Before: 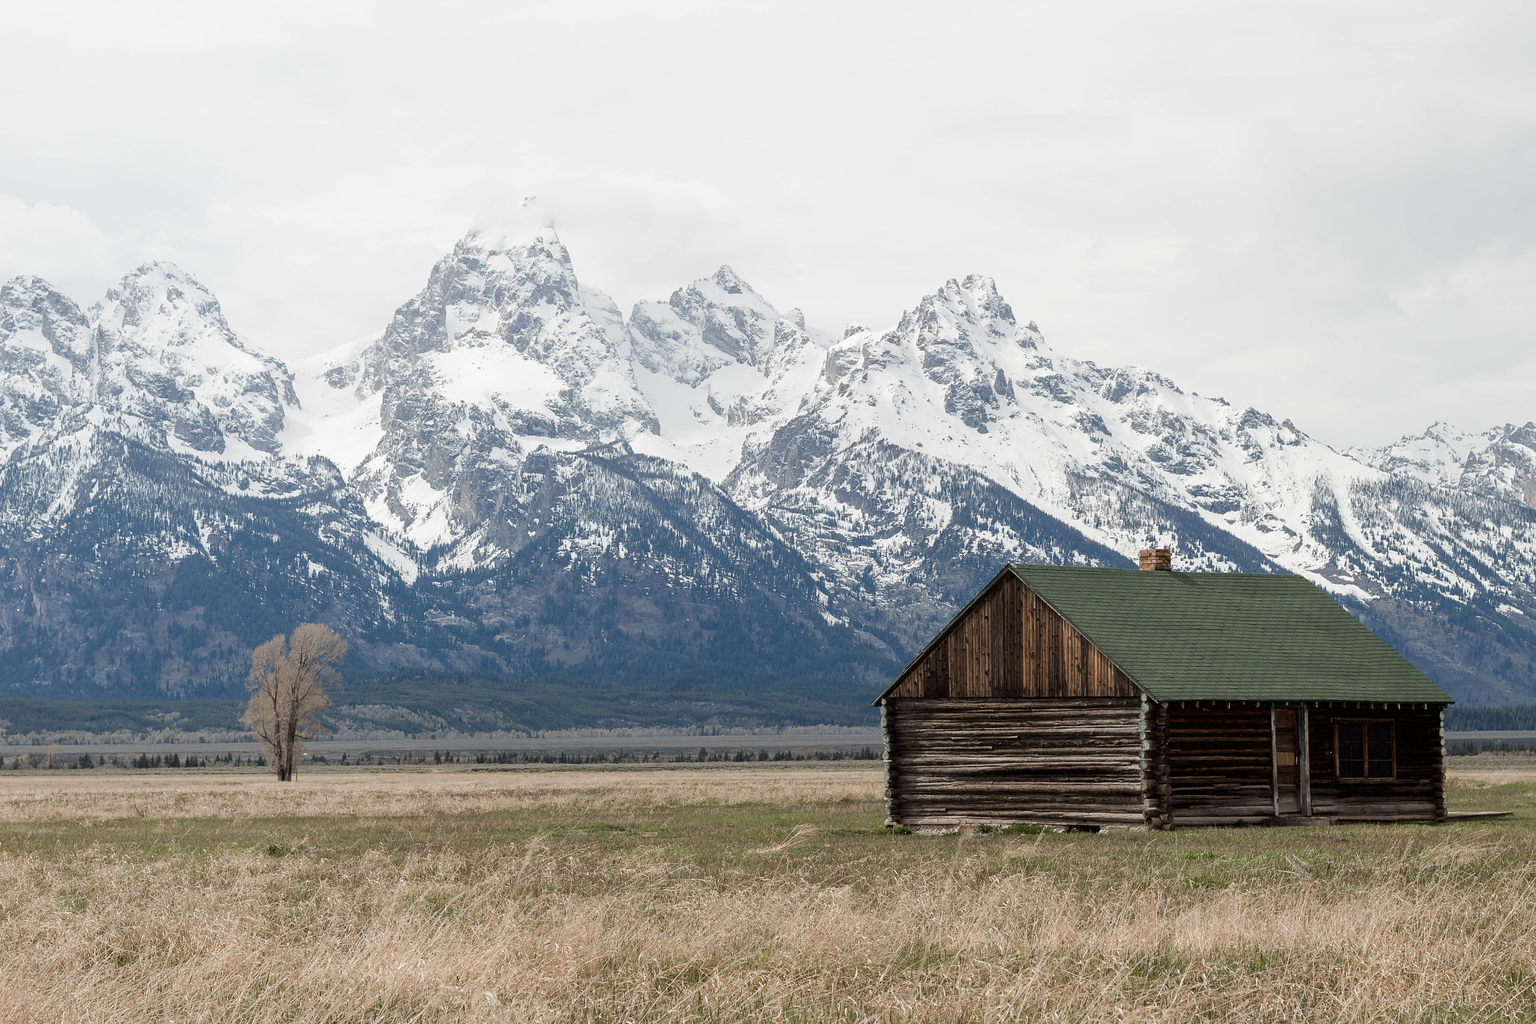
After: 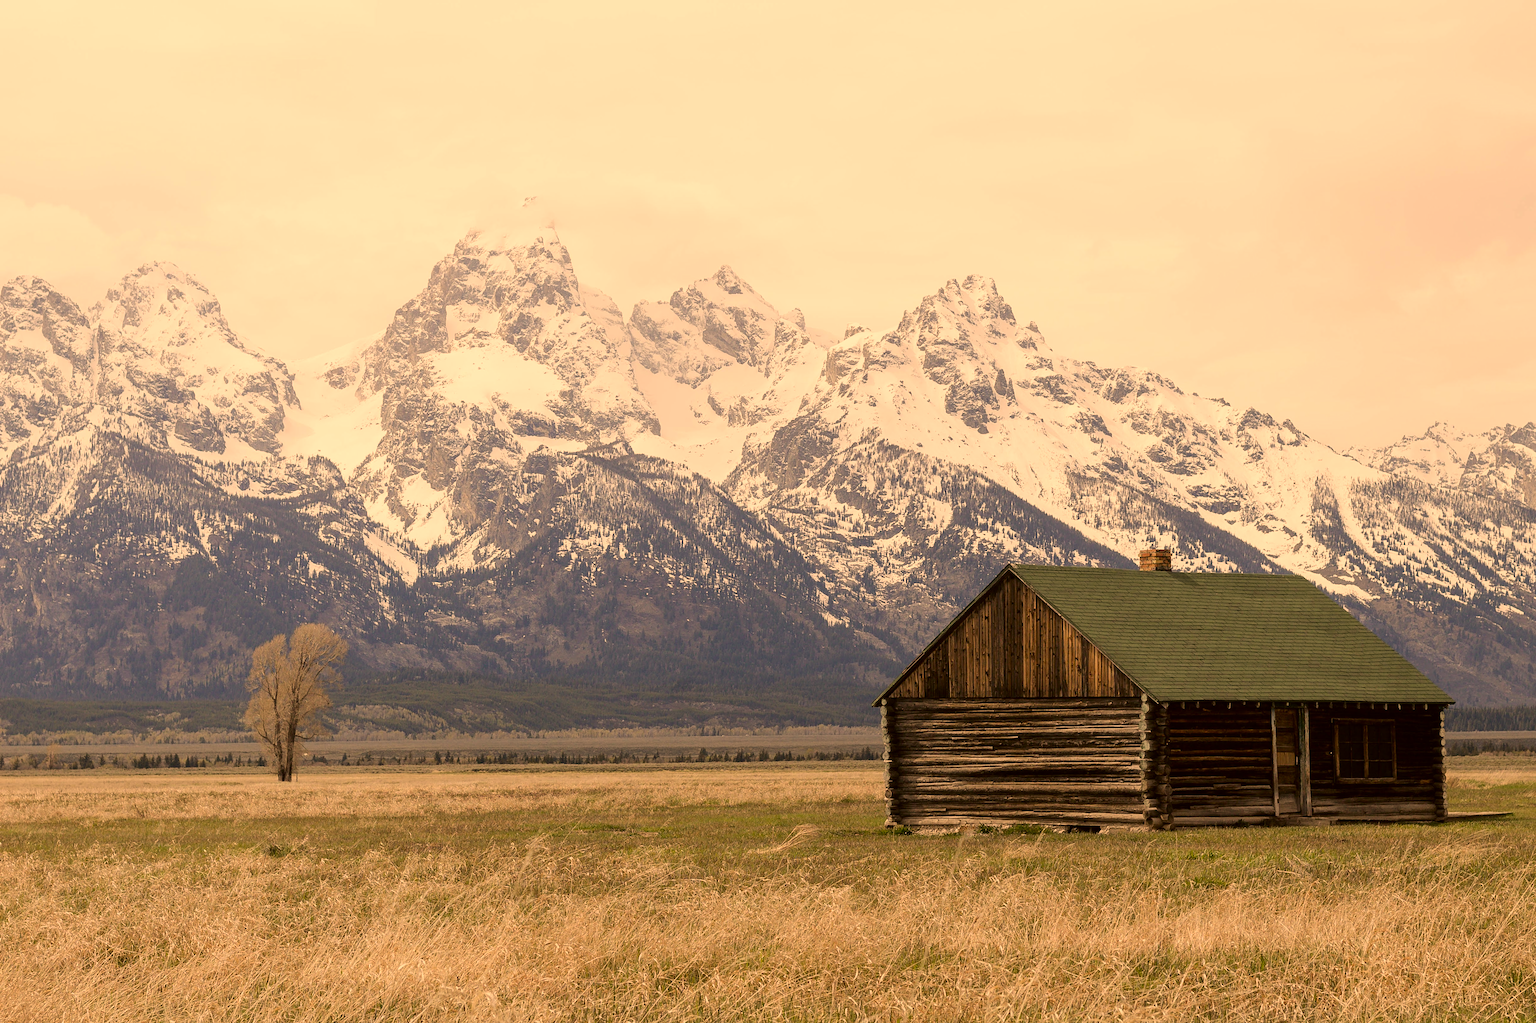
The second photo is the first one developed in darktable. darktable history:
color correction: highlights a* 18.12, highlights b* 35.96, shadows a* 1.84, shadows b* 6.34, saturation 1.01
